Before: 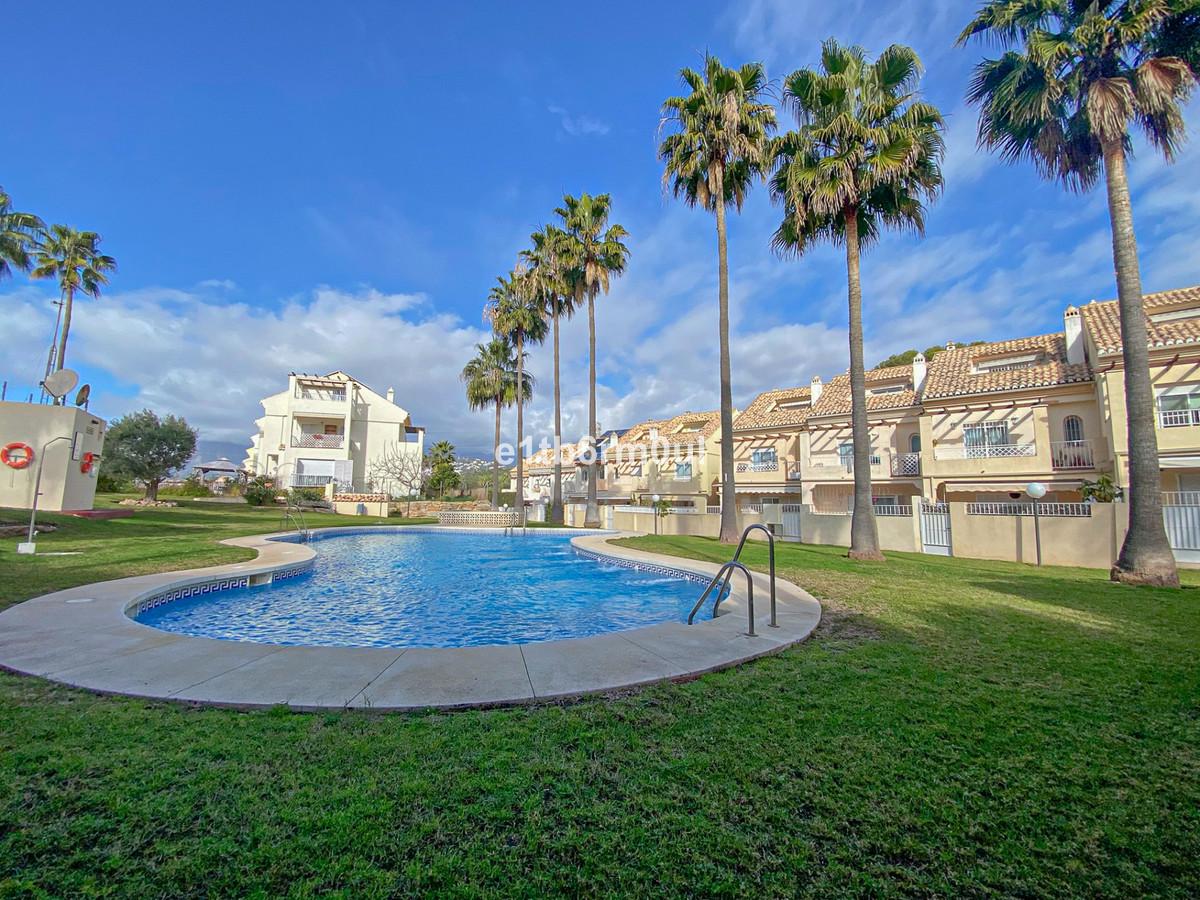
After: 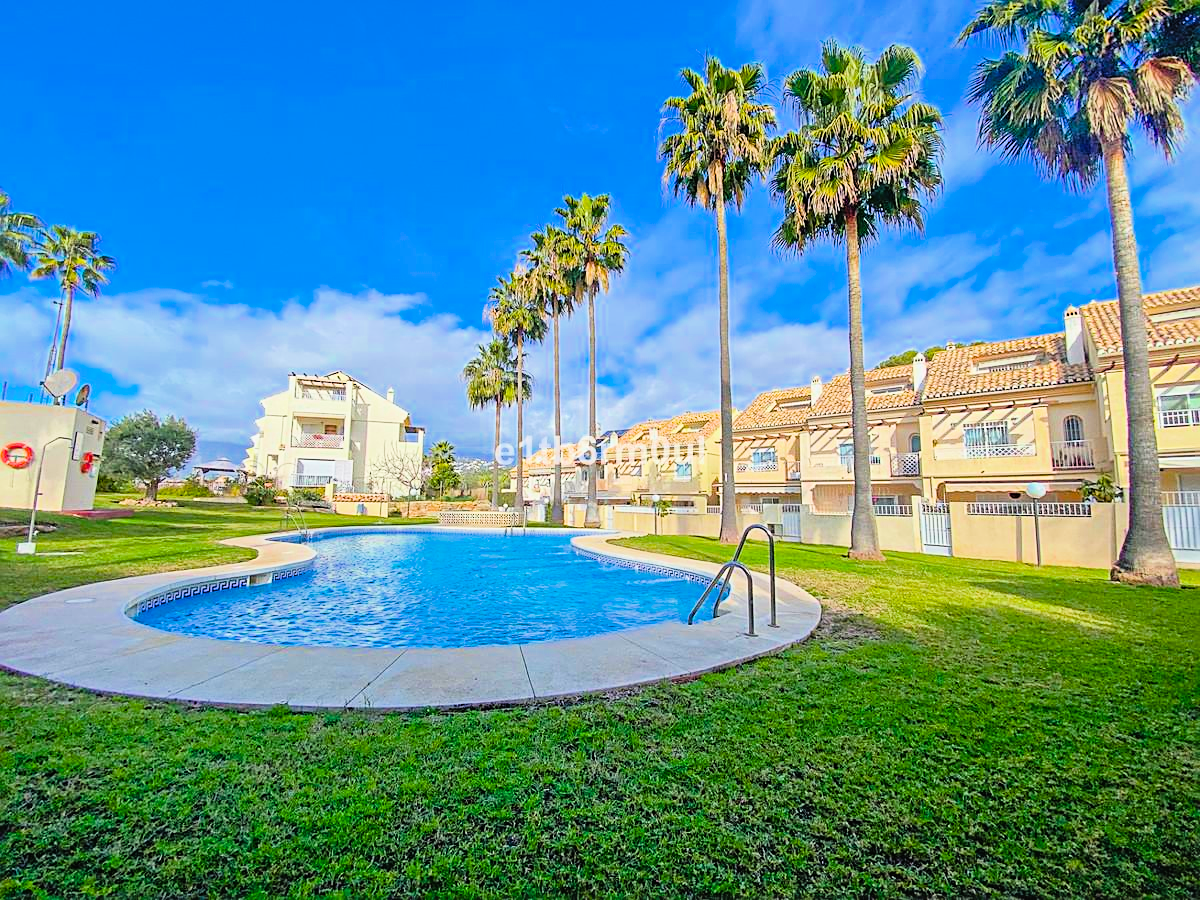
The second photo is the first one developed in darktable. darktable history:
exposure: black level correction -0.005, exposure 1.002 EV, compensate highlight preservation false
sharpen: on, module defaults
filmic rgb: threshold 3 EV, hardness 4.17, latitude 50%, contrast 1.1, preserve chrominance max RGB, color science v6 (2022), contrast in shadows safe, contrast in highlights safe, enable highlight reconstruction true
color balance rgb: linear chroma grading › global chroma 15%, perceptual saturation grading › global saturation 30%
